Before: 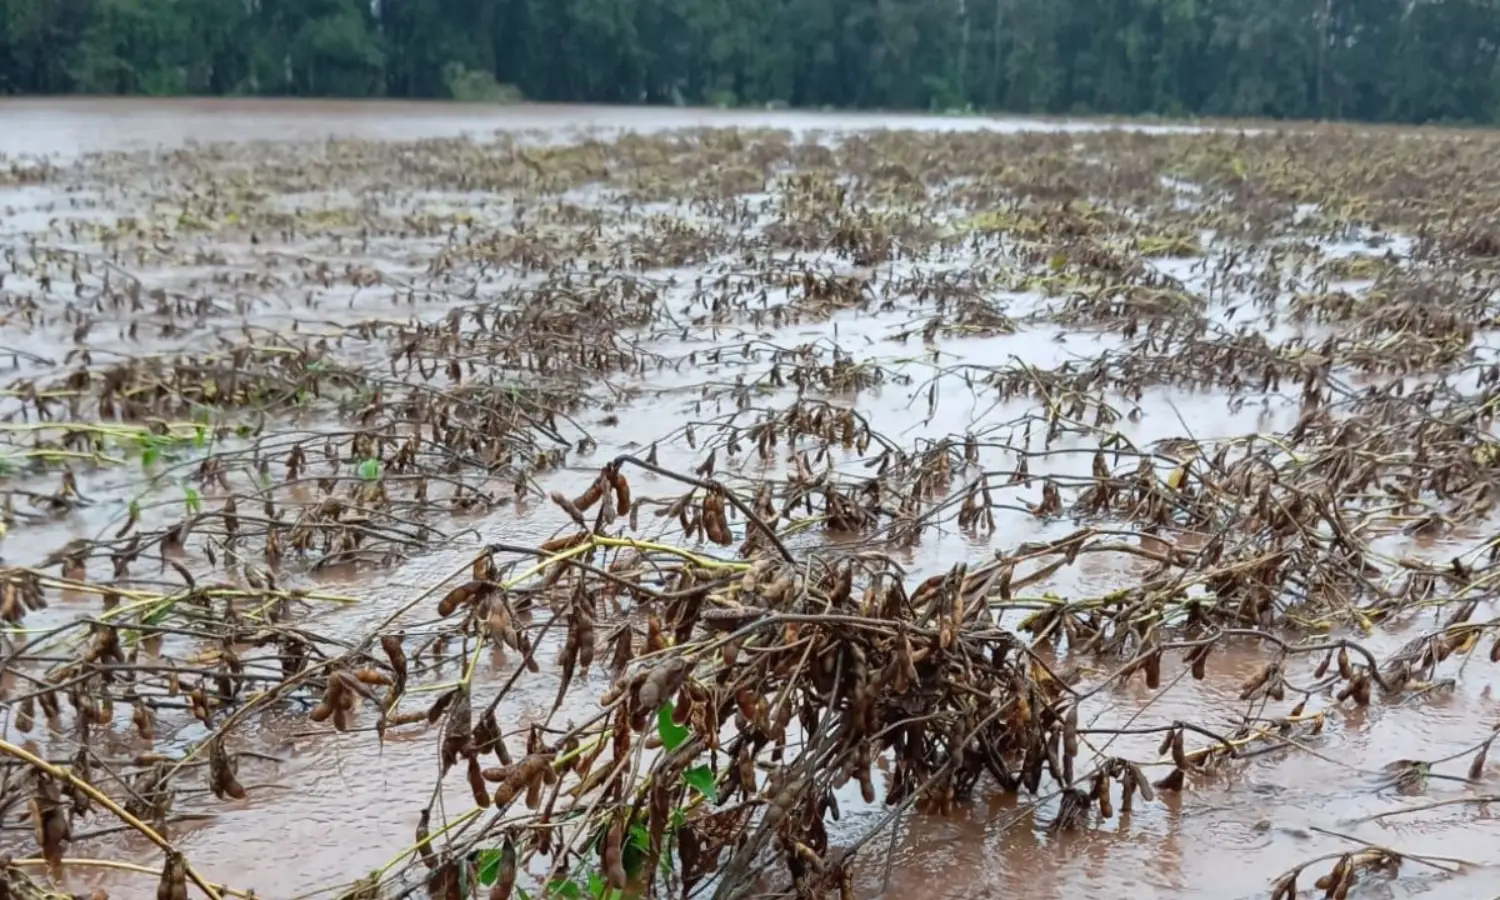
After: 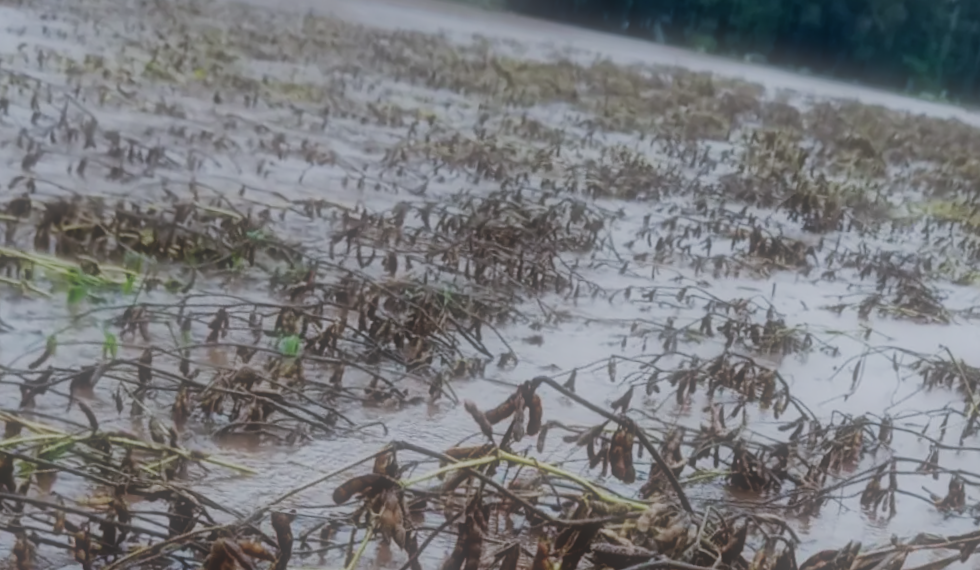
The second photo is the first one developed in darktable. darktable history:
crop and rotate: angle -4.99°, left 2.122%, top 6.945%, right 27.566%, bottom 30.519%
rotate and perspective: rotation 5.12°, automatic cropping off
white balance: red 0.984, blue 1.059
soften: size 60.24%, saturation 65.46%, brightness 0.506 EV, mix 25.7%
filmic rgb: middle gray luminance 29%, black relative exposure -10.3 EV, white relative exposure 5.5 EV, threshold 6 EV, target black luminance 0%, hardness 3.95, latitude 2.04%, contrast 1.132, highlights saturation mix 5%, shadows ↔ highlights balance 15.11%, preserve chrominance no, color science v3 (2019), use custom middle-gray values true, iterations of high-quality reconstruction 0, enable highlight reconstruction true
